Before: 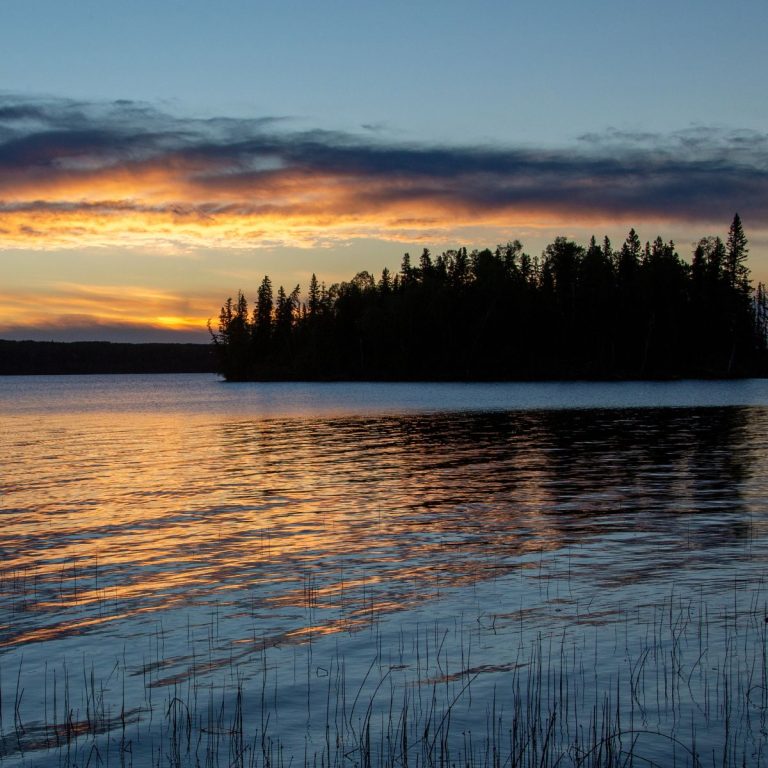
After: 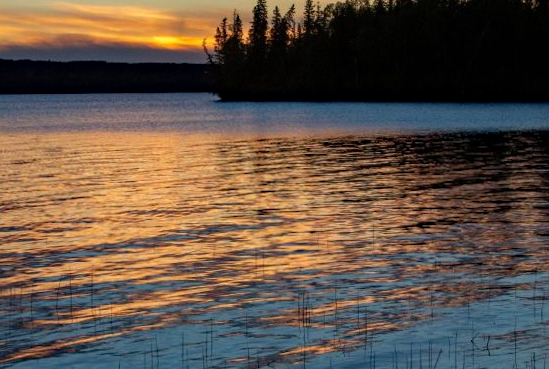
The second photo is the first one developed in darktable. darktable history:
rotate and perspective: rotation 0.192°, lens shift (horizontal) -0.015, crop left 0.005, crop right 0.996, crop top 0.006, crop bottom 0.99
crop: top 36.498%, right 27.964%, bottom 14.995%
rgb levels: preserve colors max RGB
haze removal: strength 0.29, distance 0.25, compatibility mode true, adaptive false
